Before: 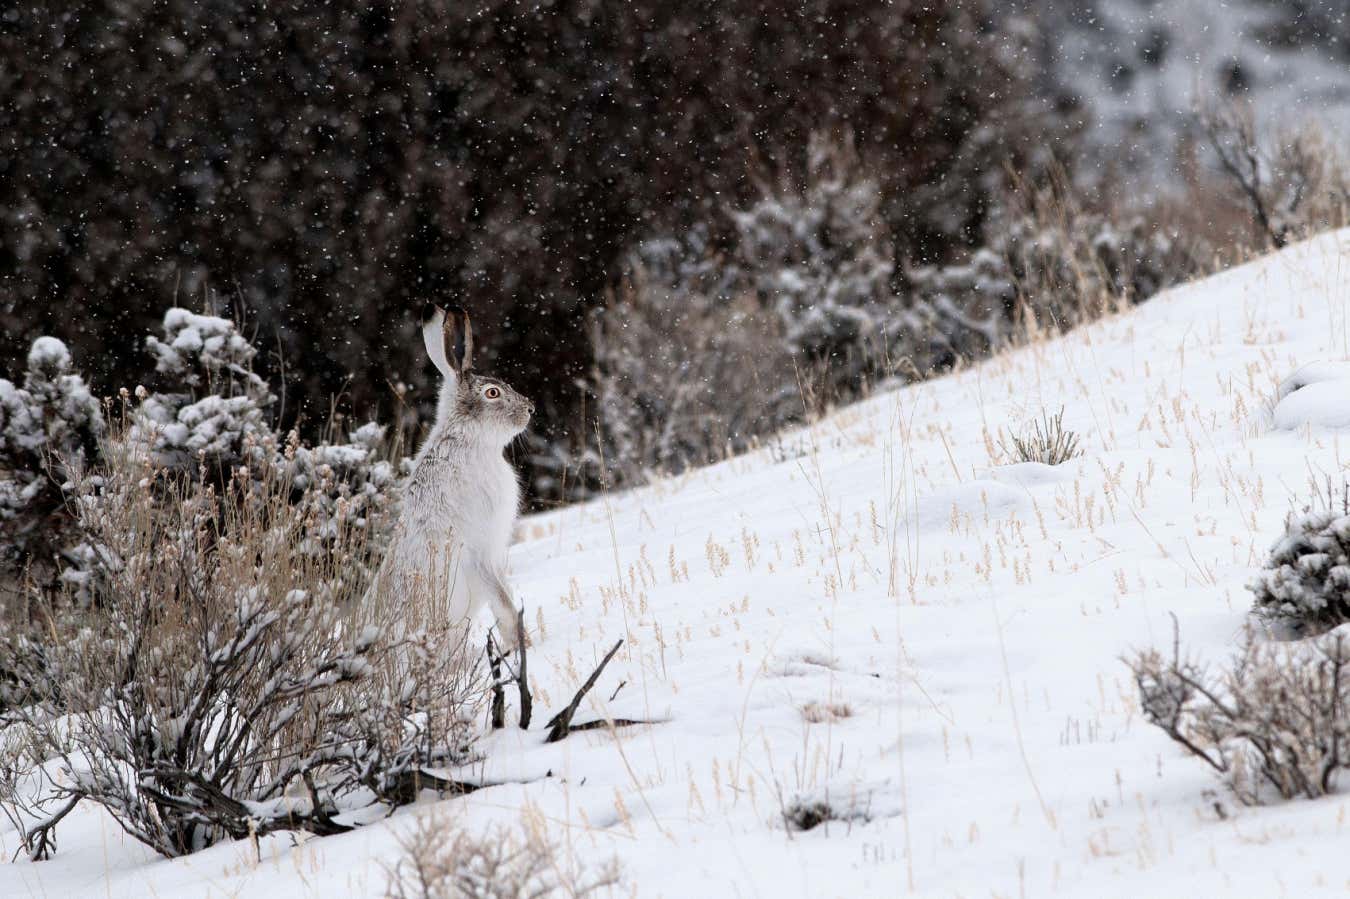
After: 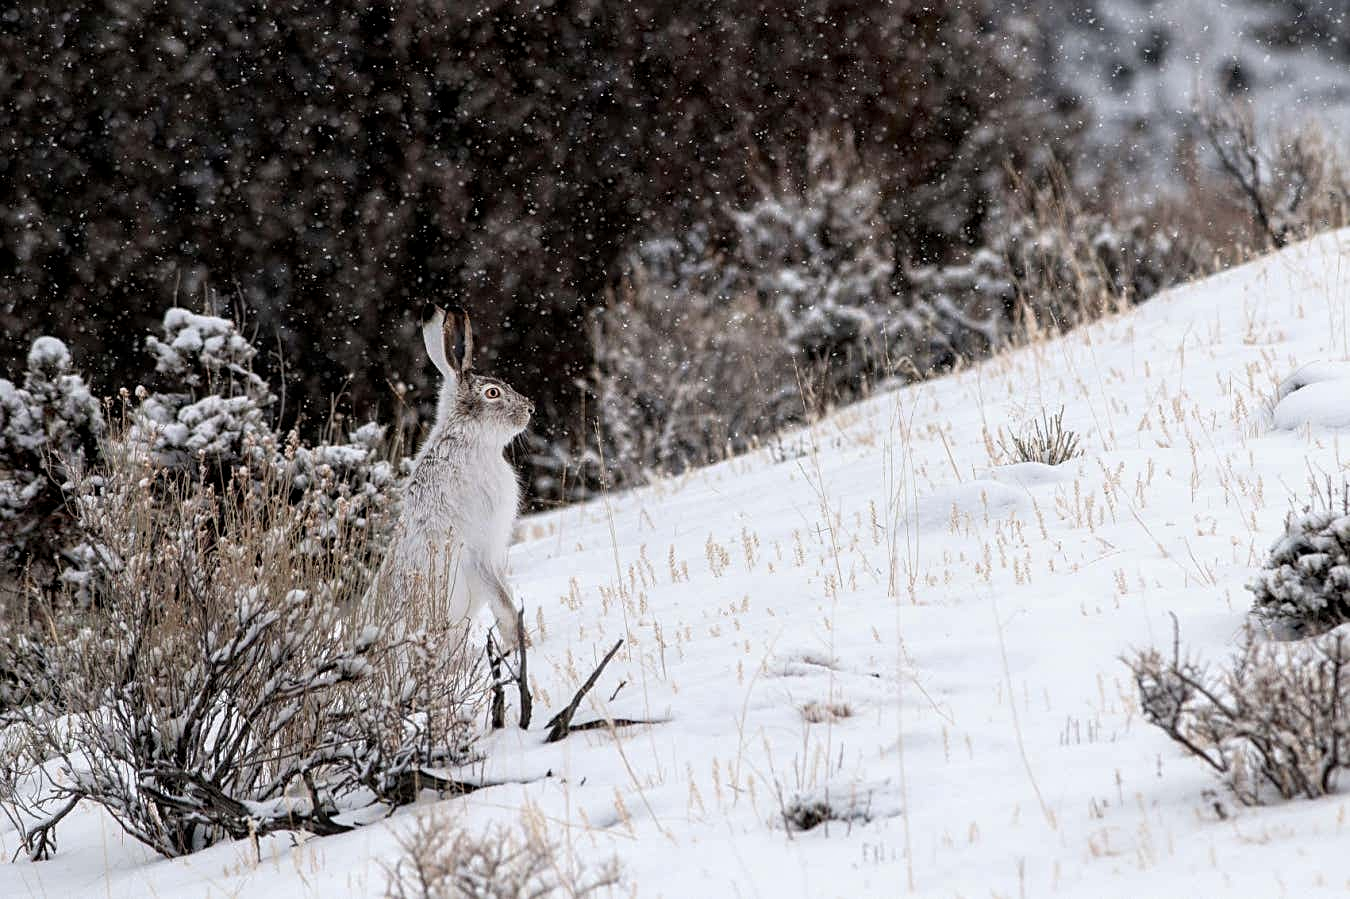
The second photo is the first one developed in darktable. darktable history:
local contrast: on, module defaults
sharpen: radius 2.515, amount 0.318
